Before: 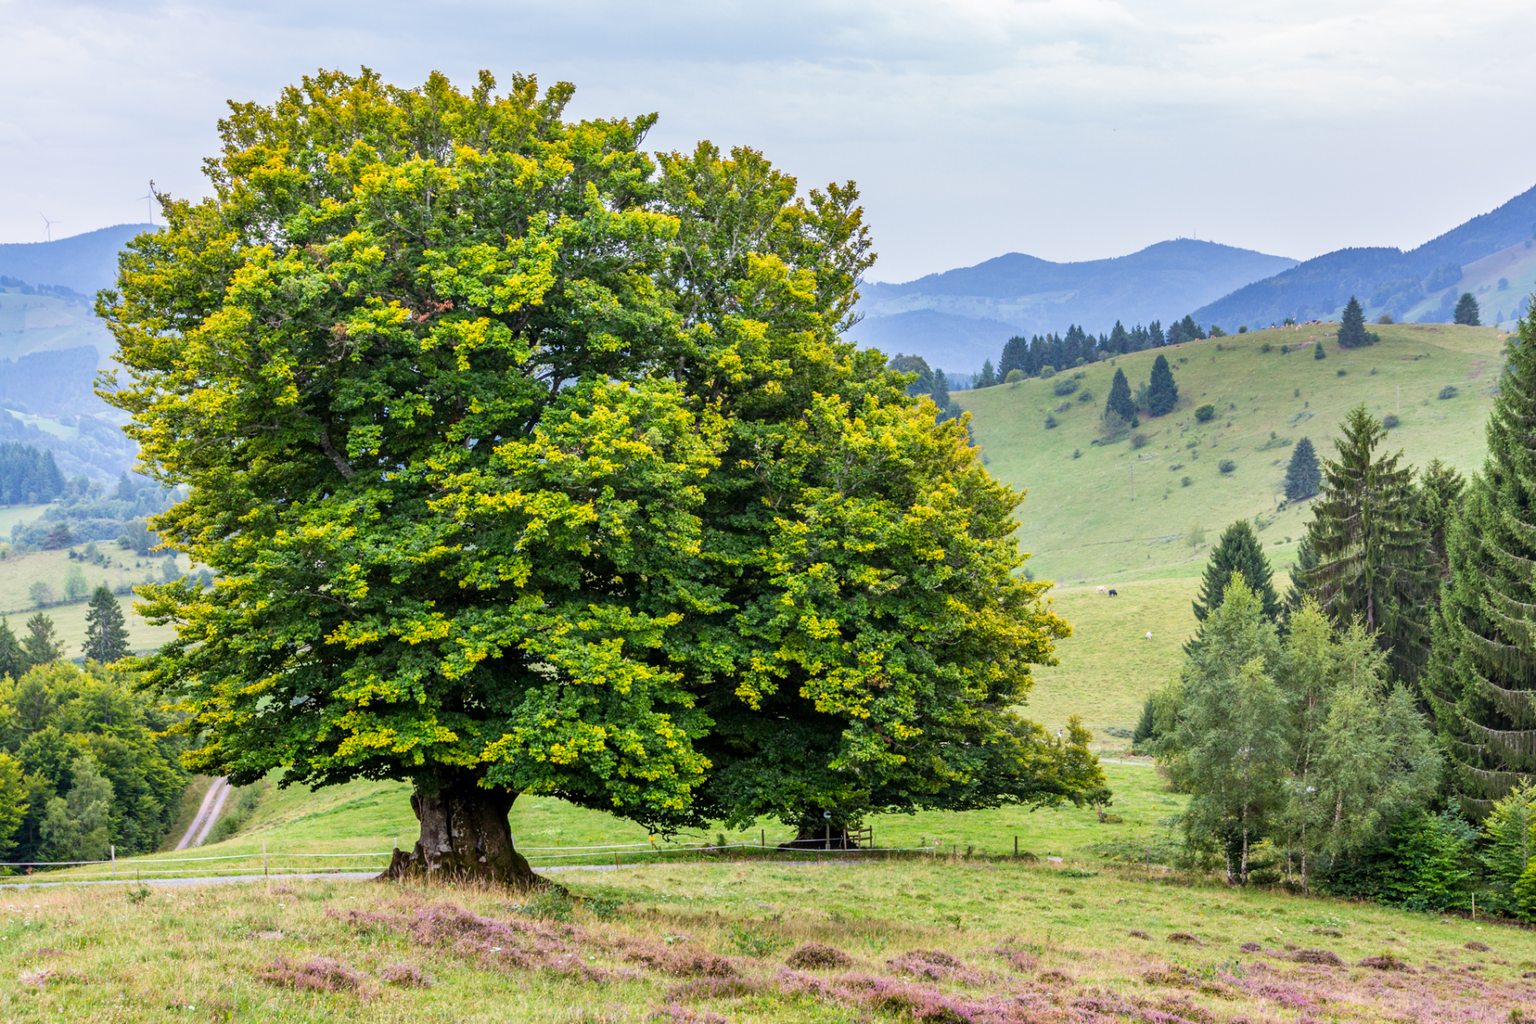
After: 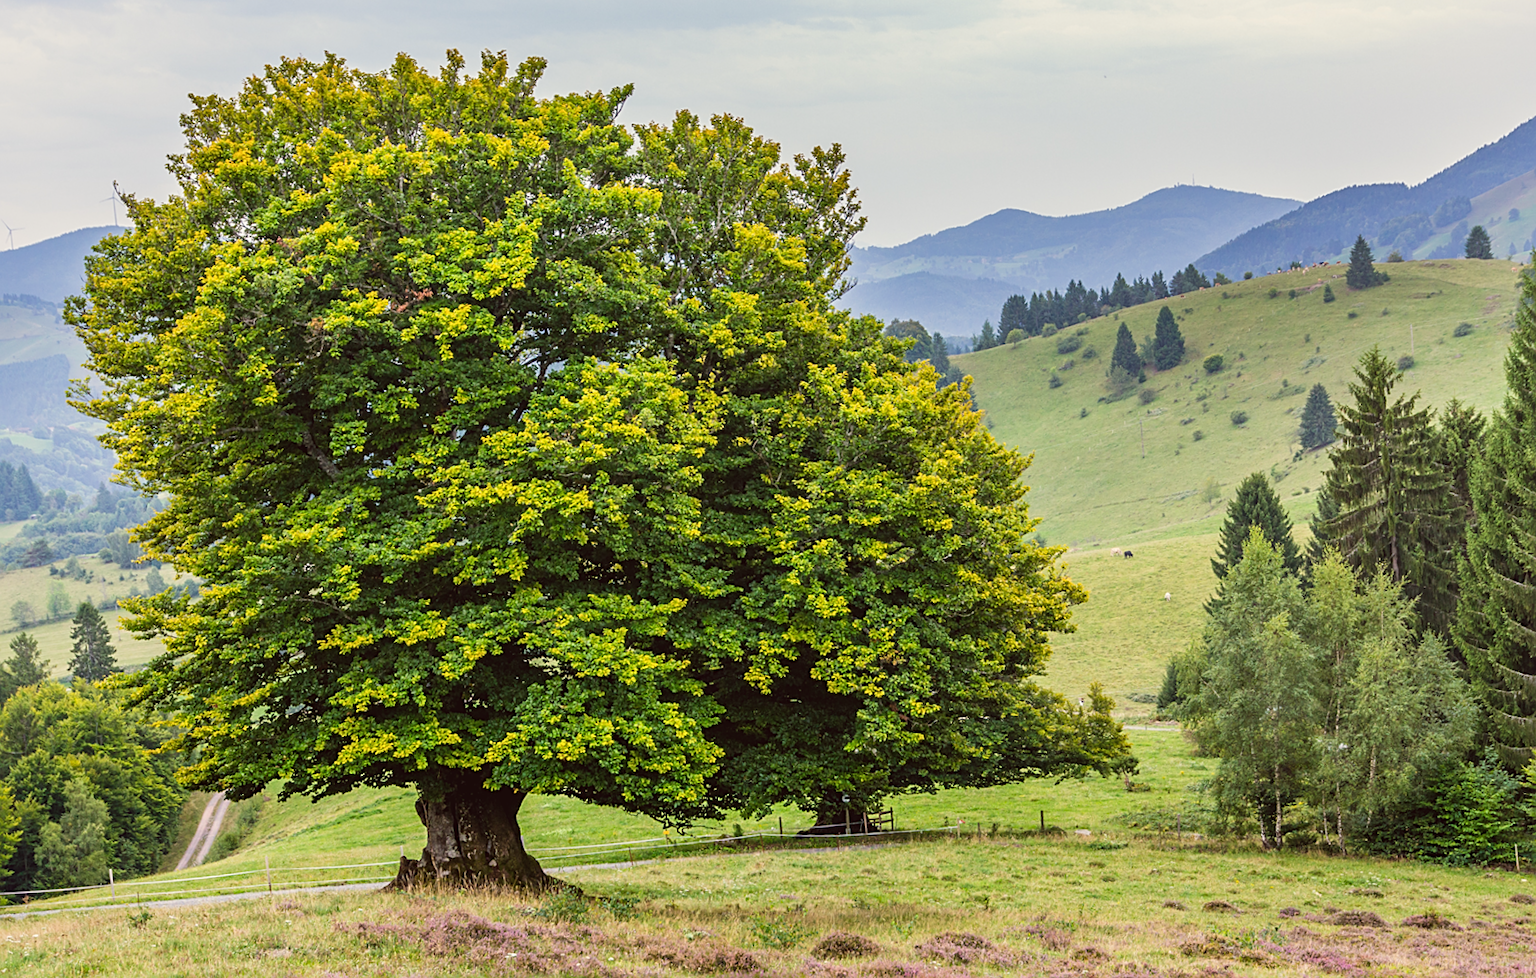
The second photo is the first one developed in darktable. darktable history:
rotate and perspective: rotation -3°, crop left 0.031, crop right 0.968, crop top 0.07, crop bottom 0.93
color zones: curves: ch1 [(0, 0.469) (0.001, 0.469) (0.12, 0.446) (0.248, 0.469) (0.5, 0.5) (0.748, 0.5) (0.999, 0.469) (1, 0.469)]
color balance: lift [1.005, 1.002, 0.998, 0.998], gamma [1, 1.021, 1.02, 0.979], gain [0.923, 1.066, 1.056, 0.934]
sharpen: on, module defaults
